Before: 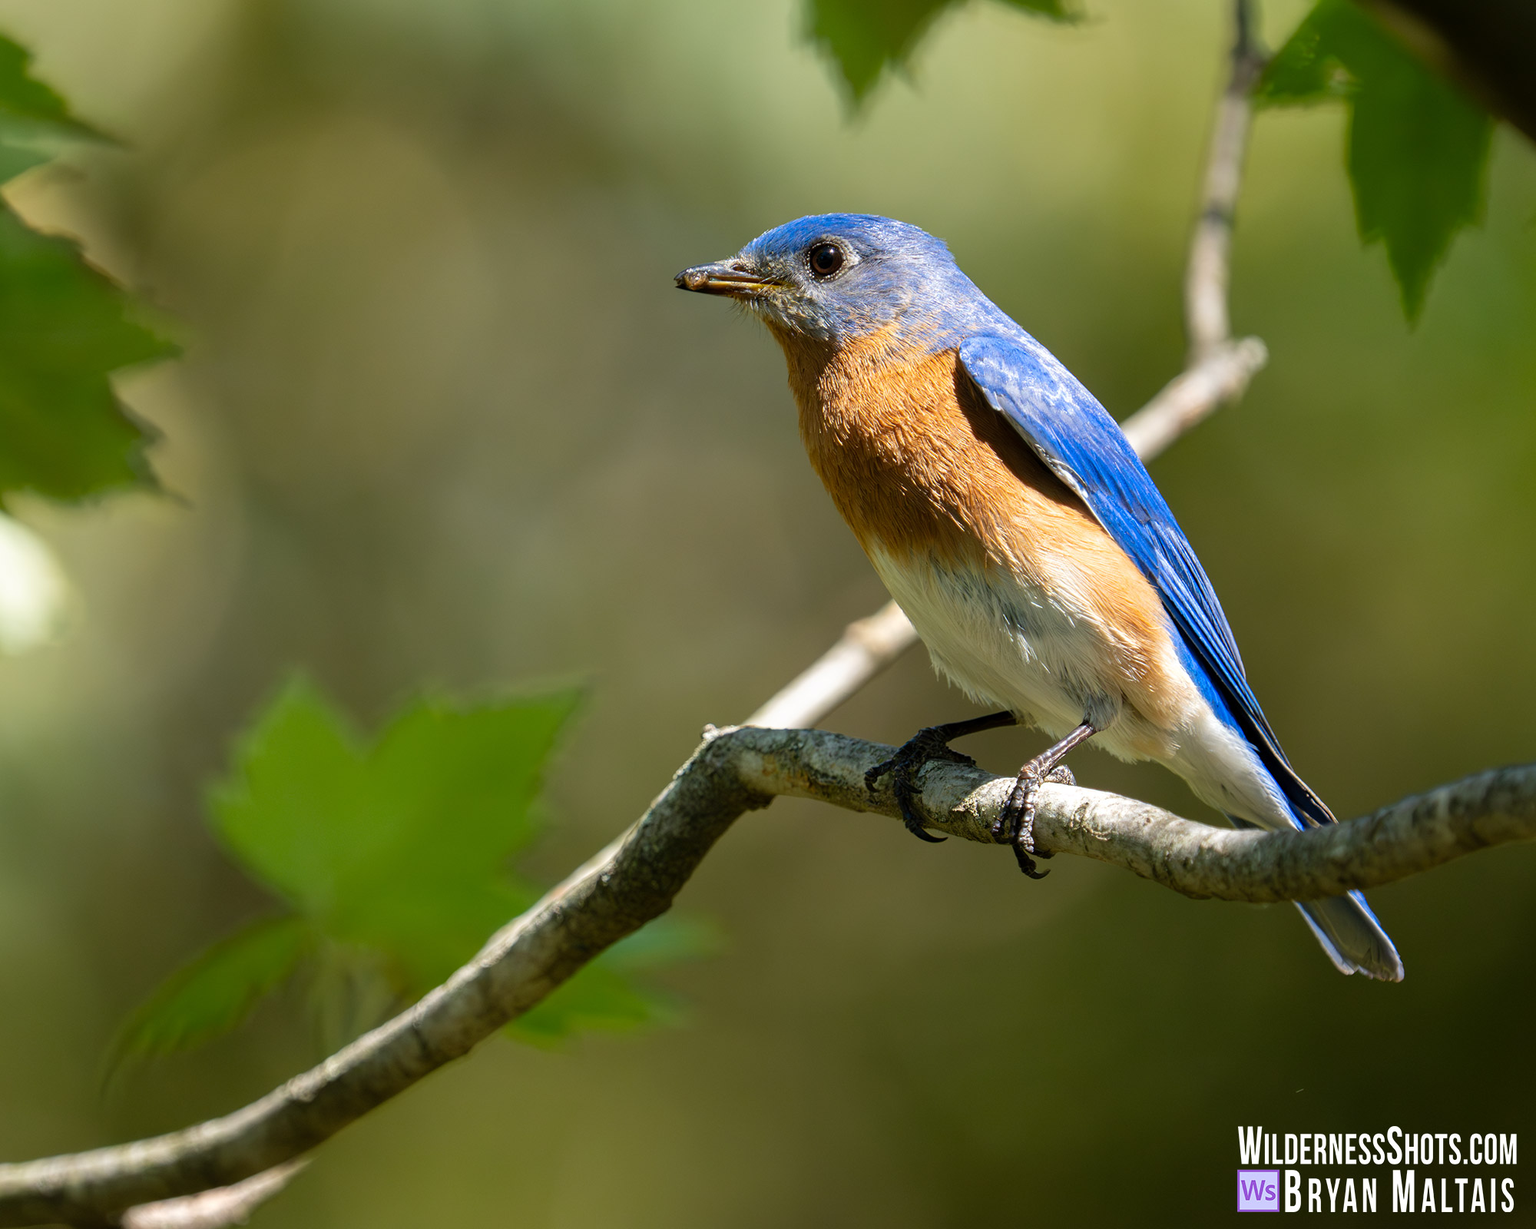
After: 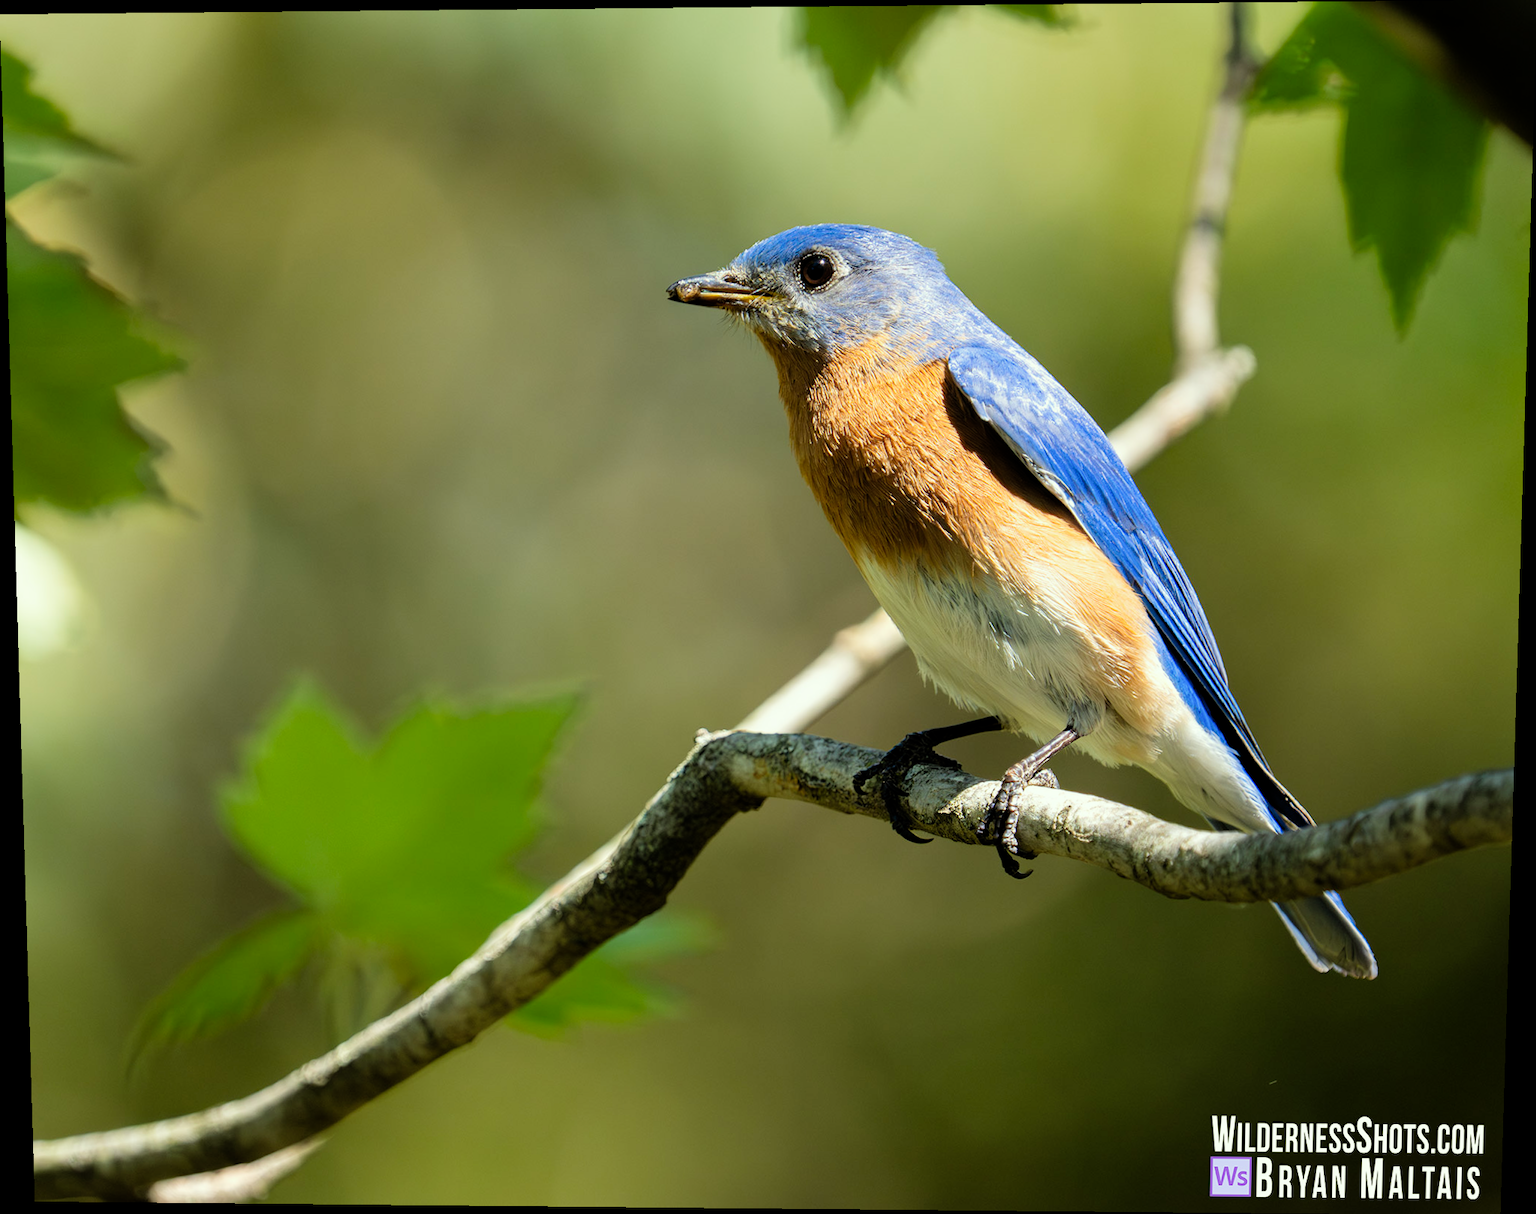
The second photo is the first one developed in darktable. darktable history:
color correction: highlights a* -4.73, highlights b* 5.06, saturation 0.97
rotate and perspective: lens shift (vertical) 0.048, lens shift (horizontal) -0.024, automatic cropping off
filmic rgb: black relative exposure -7.65 EV, white relative exposure 4.56 EV, hardness 3.61
levels: mode automatic, black 0.023%, white 99.97%, levels [0.062, 0.494, 0.925]
